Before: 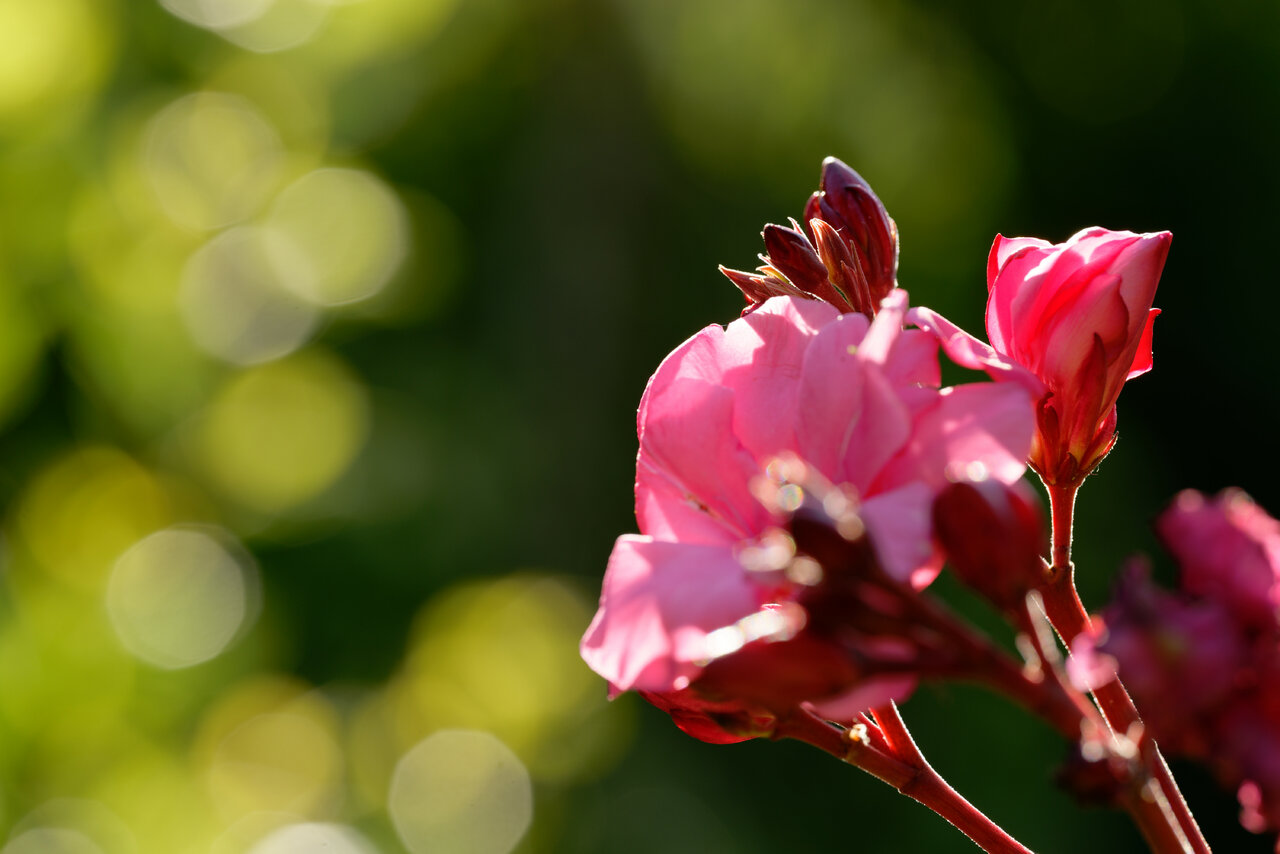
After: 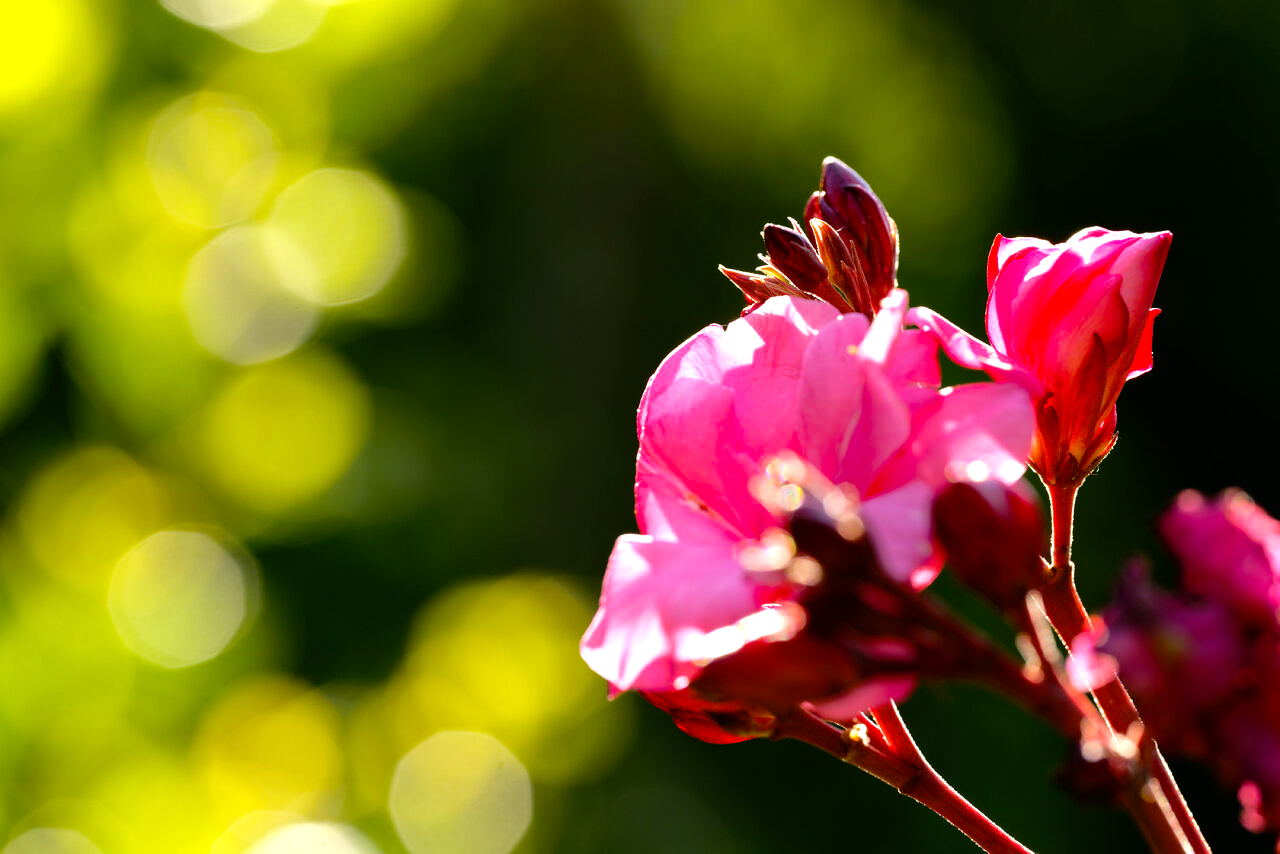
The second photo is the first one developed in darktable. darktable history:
color balance rgb: perceptual saturation grading › global saturation 19.943%, global vibrance 20%
tone equalizer: -8 EV -0.751 EV, -7 EV -0.731 EV, -6 EV -0.615 EV, -5 EV -0.423 EV, -3 EV 0.403 EV, -2 EV 0.6 EV, -1 EV 0.689 EV, +0 EV 0.77 EV
